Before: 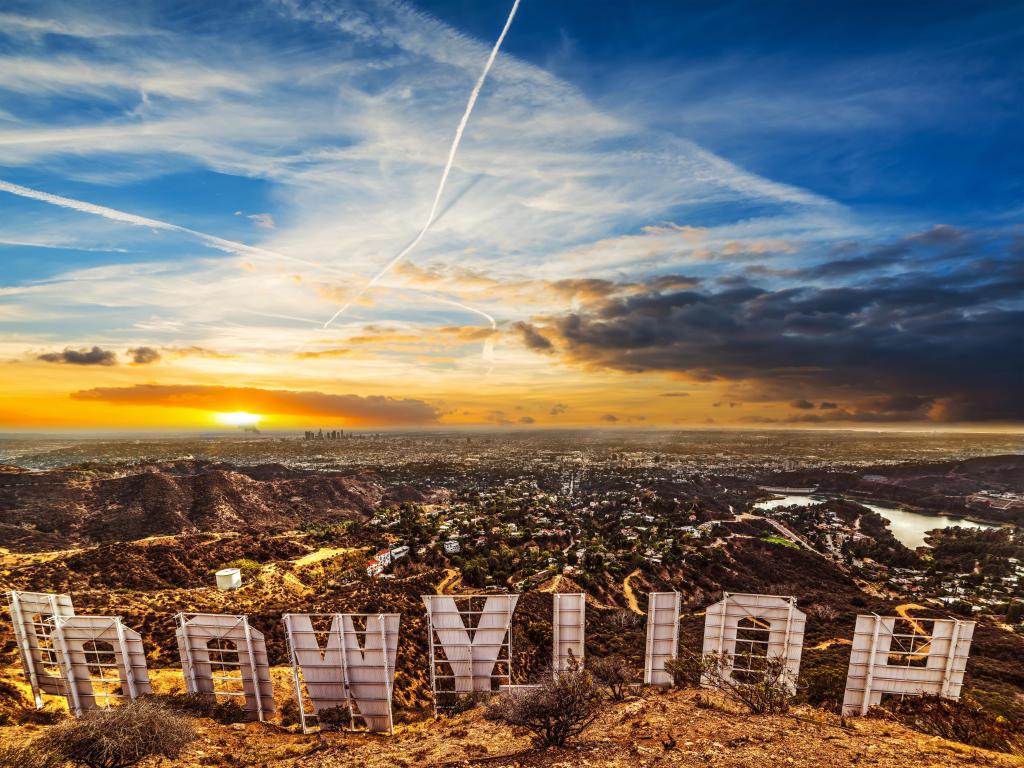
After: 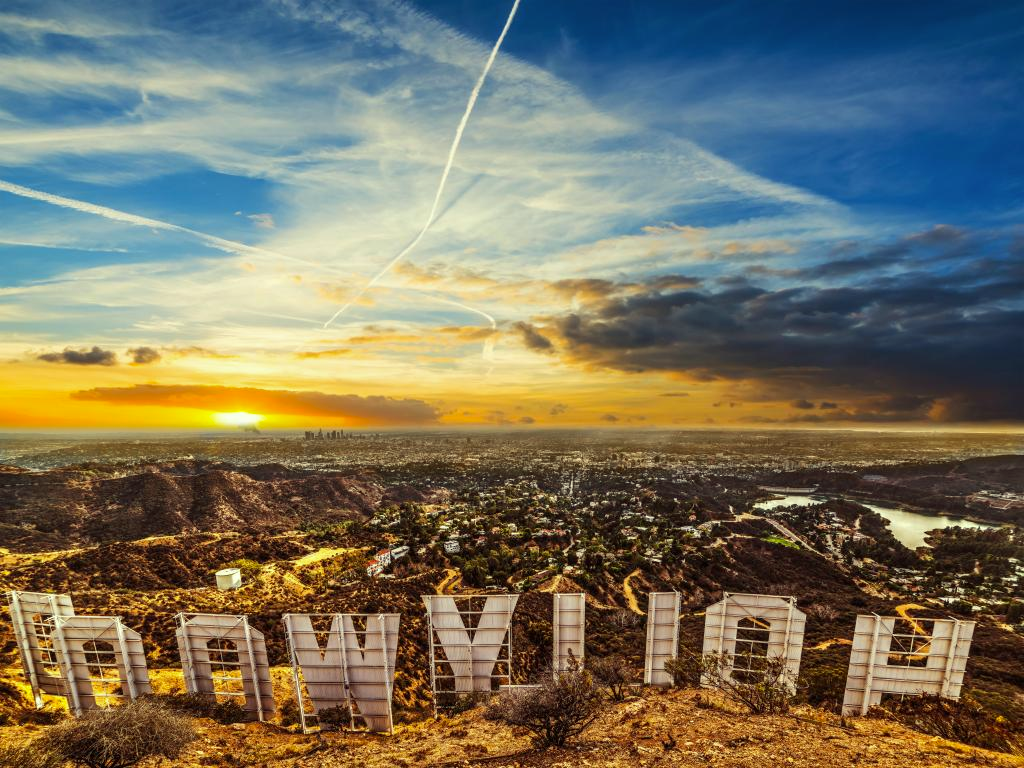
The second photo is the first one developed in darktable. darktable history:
color correction: highlights a* -5.8, highlights b* 10.94
